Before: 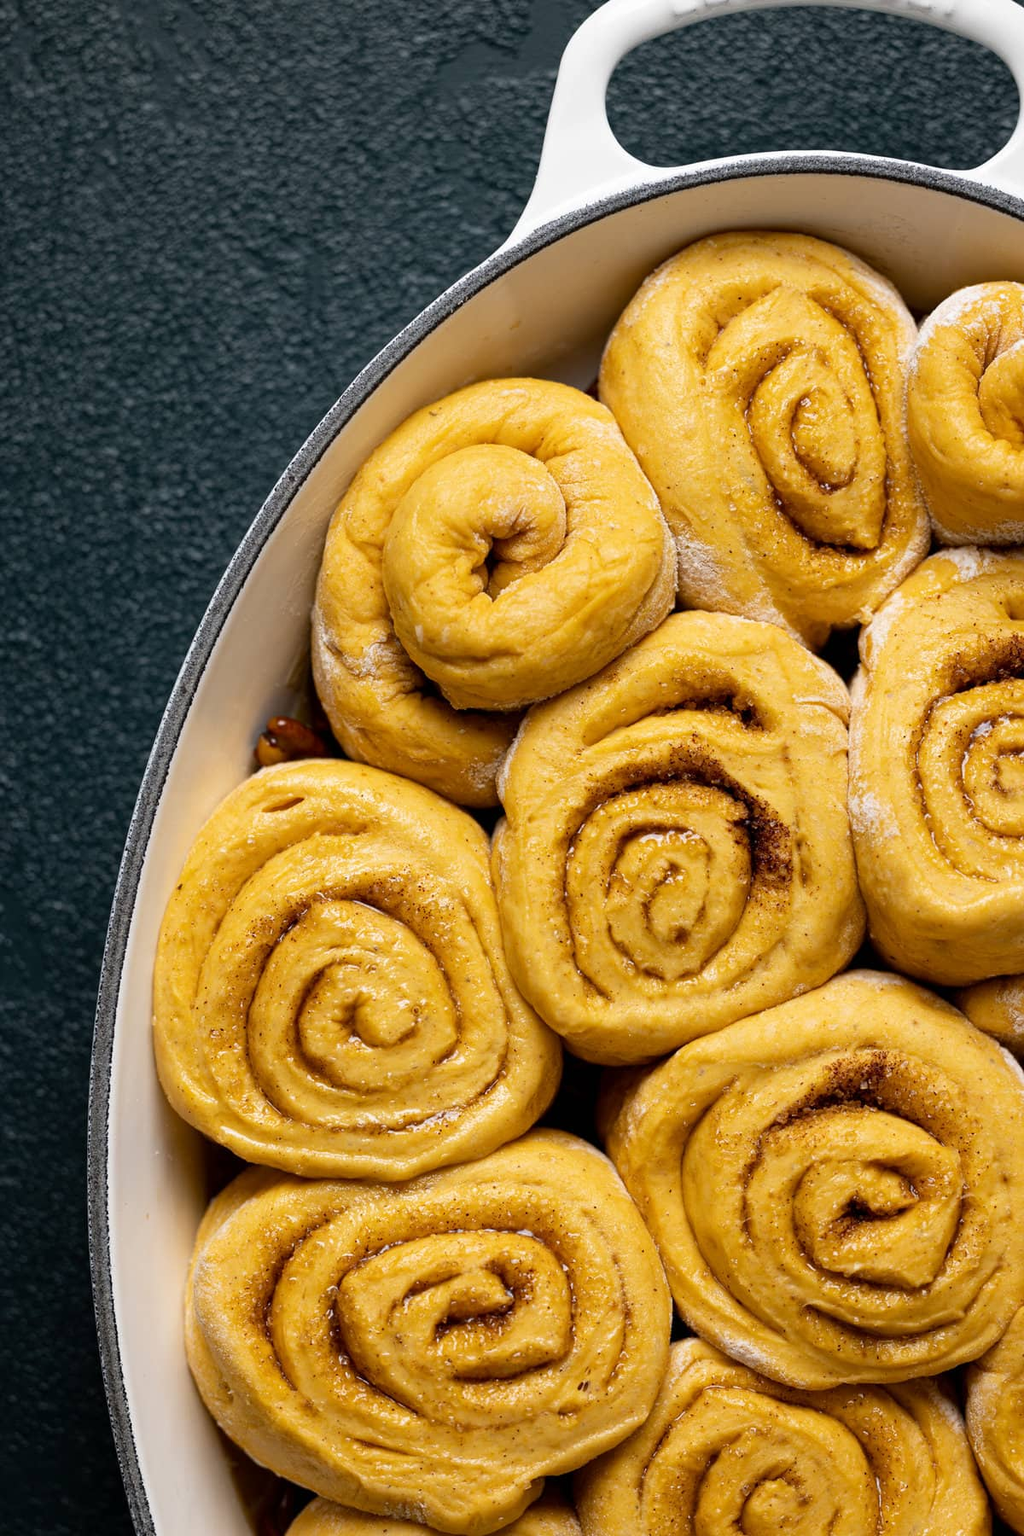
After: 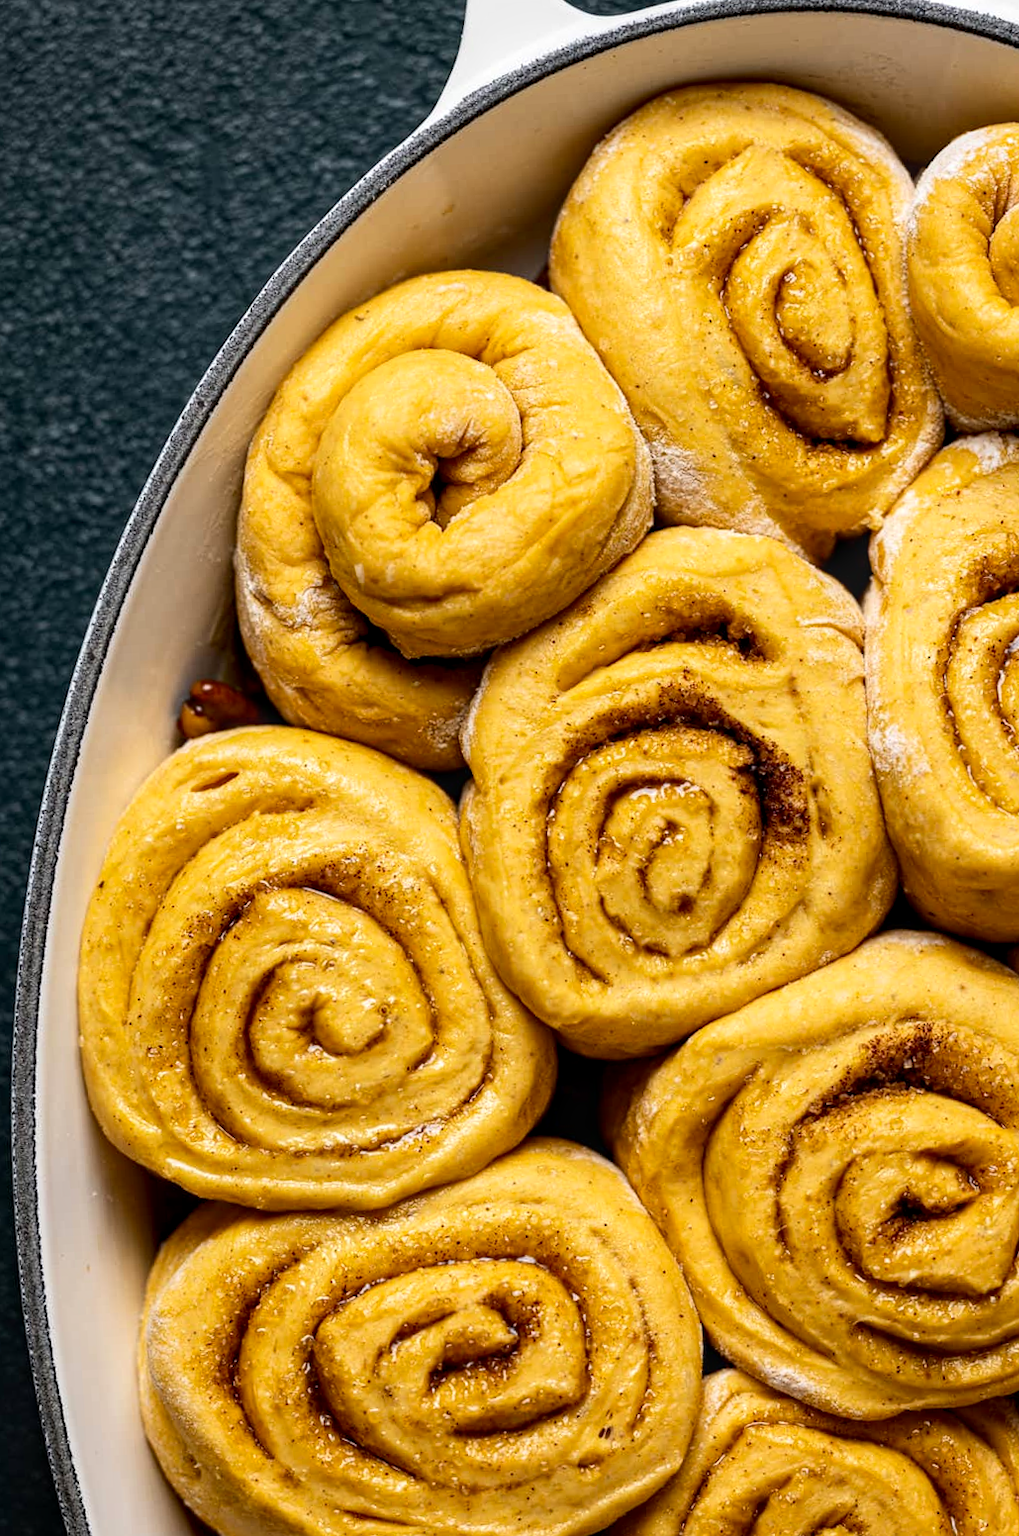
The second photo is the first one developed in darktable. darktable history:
contrast brightness saturation: contrast 0.151, brightness -0.01, saturation 0.101
local contrast: detail 130%
crop and rotate: angle 3.64°, left 6.133%, top 5.681%
